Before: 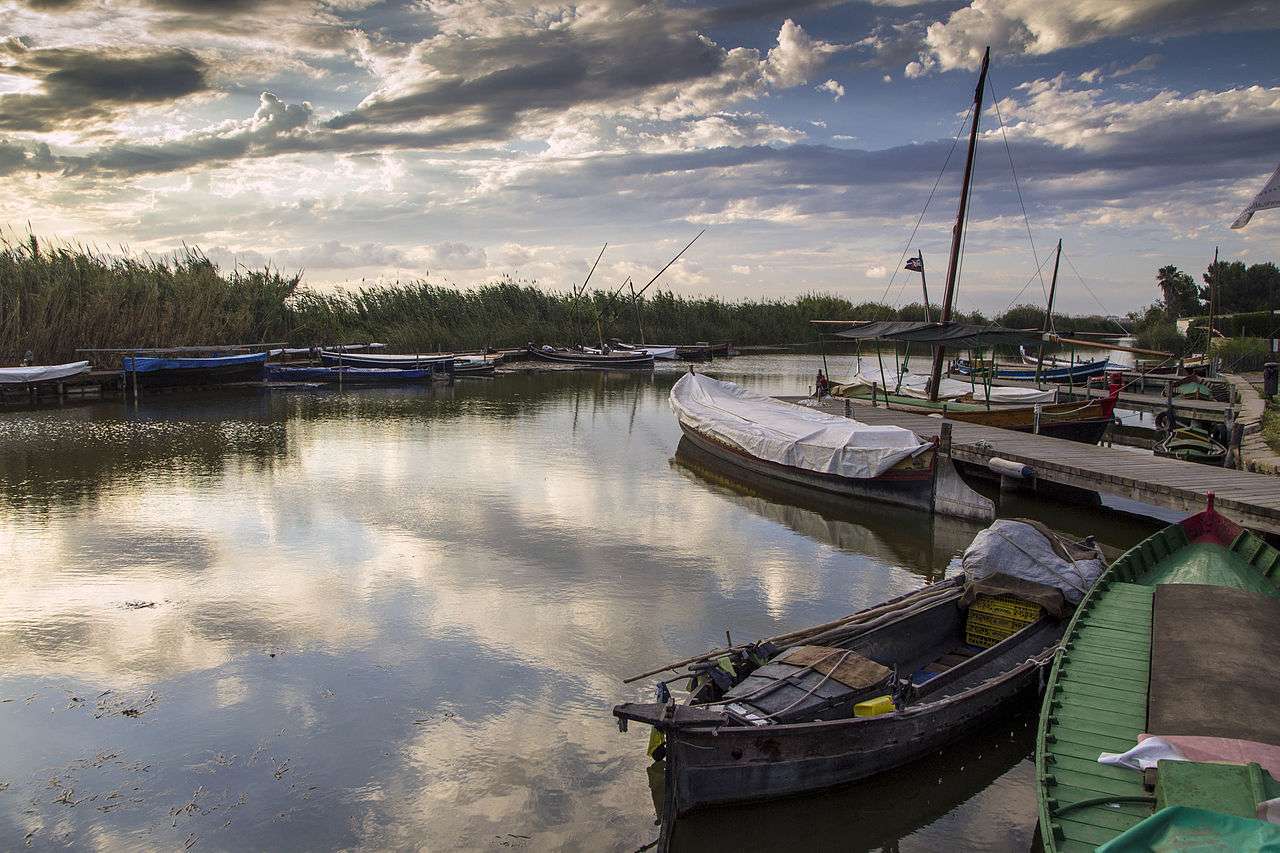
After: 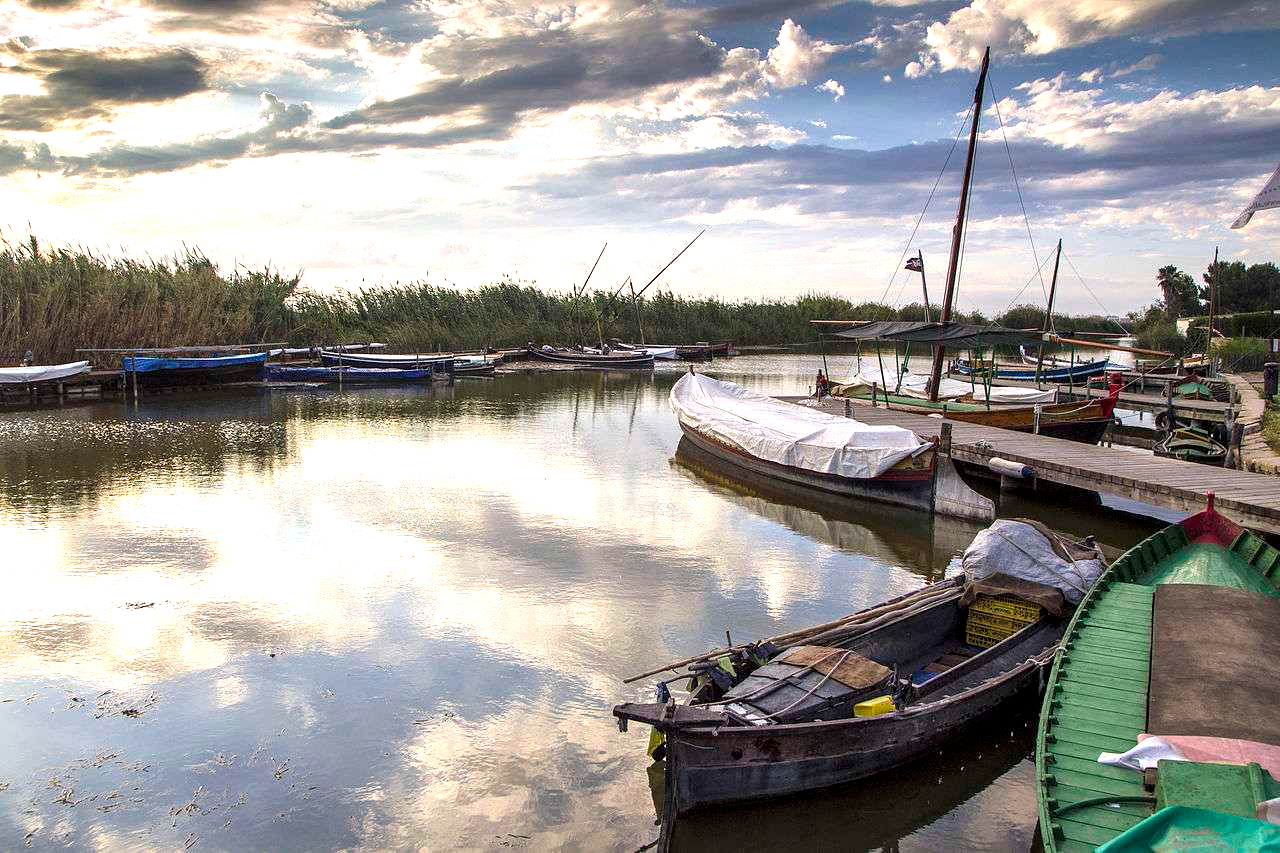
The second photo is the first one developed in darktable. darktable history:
white balance: emerald 1
local contrast: mode bilateral grid, contrast 20, coarseness 50, detail 120%, midtone range 0.2
exposure: black level correction 0, exposure 0.95 EV, compensate exposure bias true, compensate highlight preservation false
